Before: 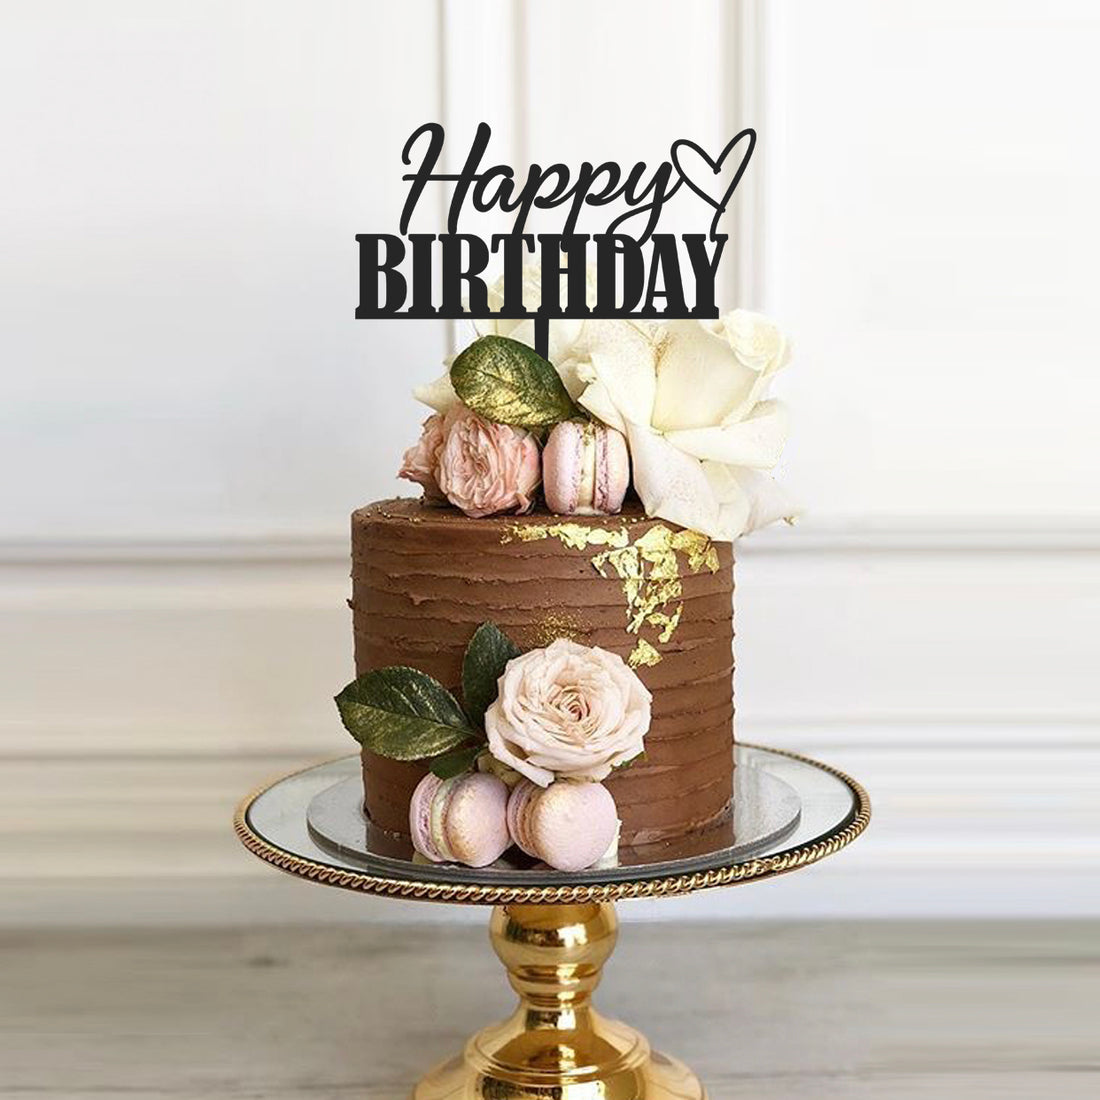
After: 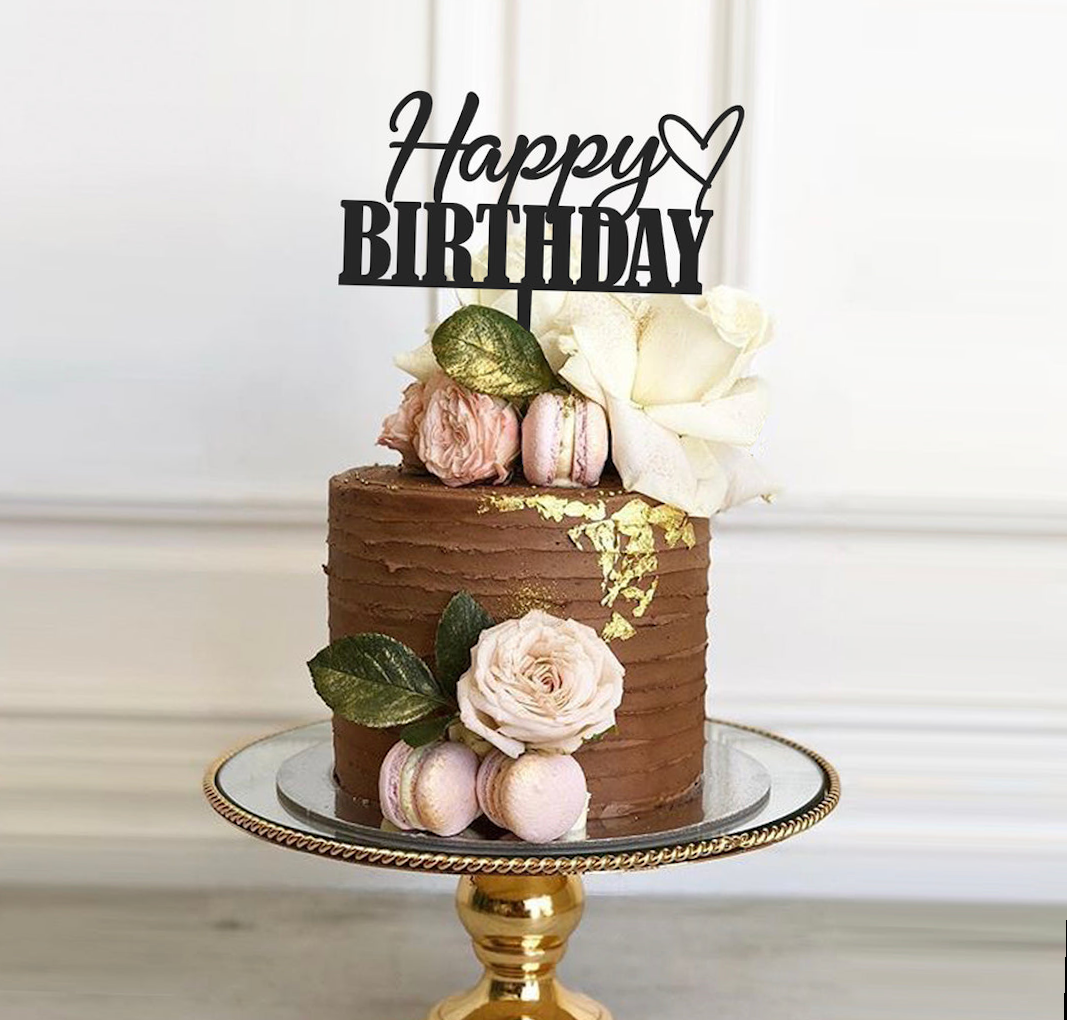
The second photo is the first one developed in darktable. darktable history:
crop: left 1.743%, right 0.268%, bottom 2.011%
rotate and perspective: rotation 1.57°, crop left 0.018, crop right 0.982, crop top 0.039, crop bottom 0.961
